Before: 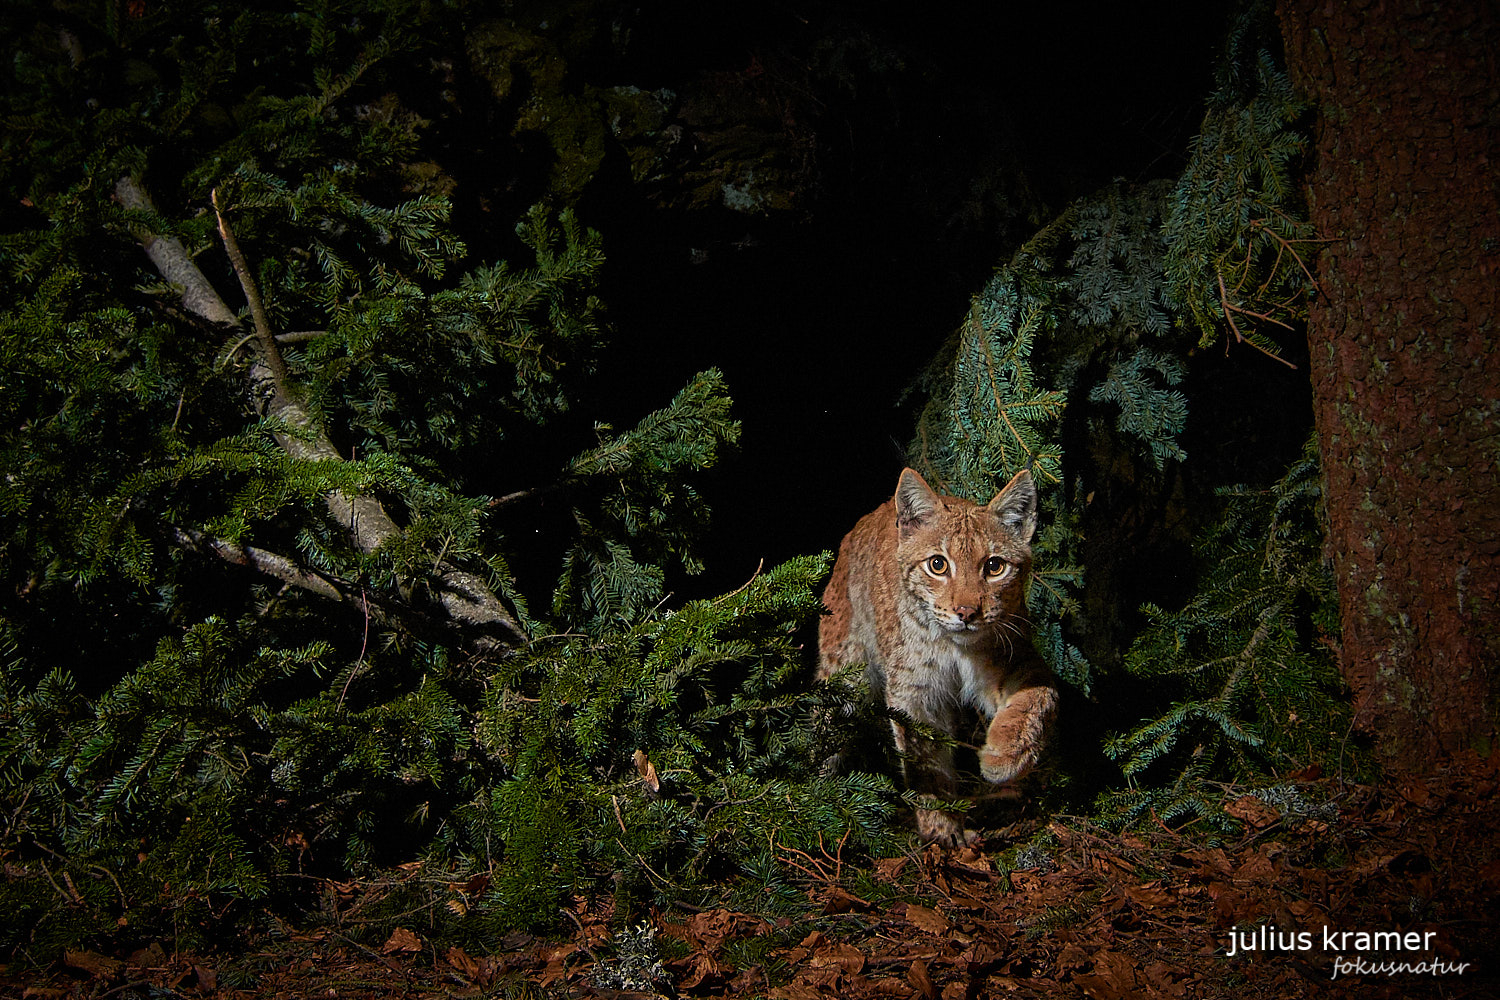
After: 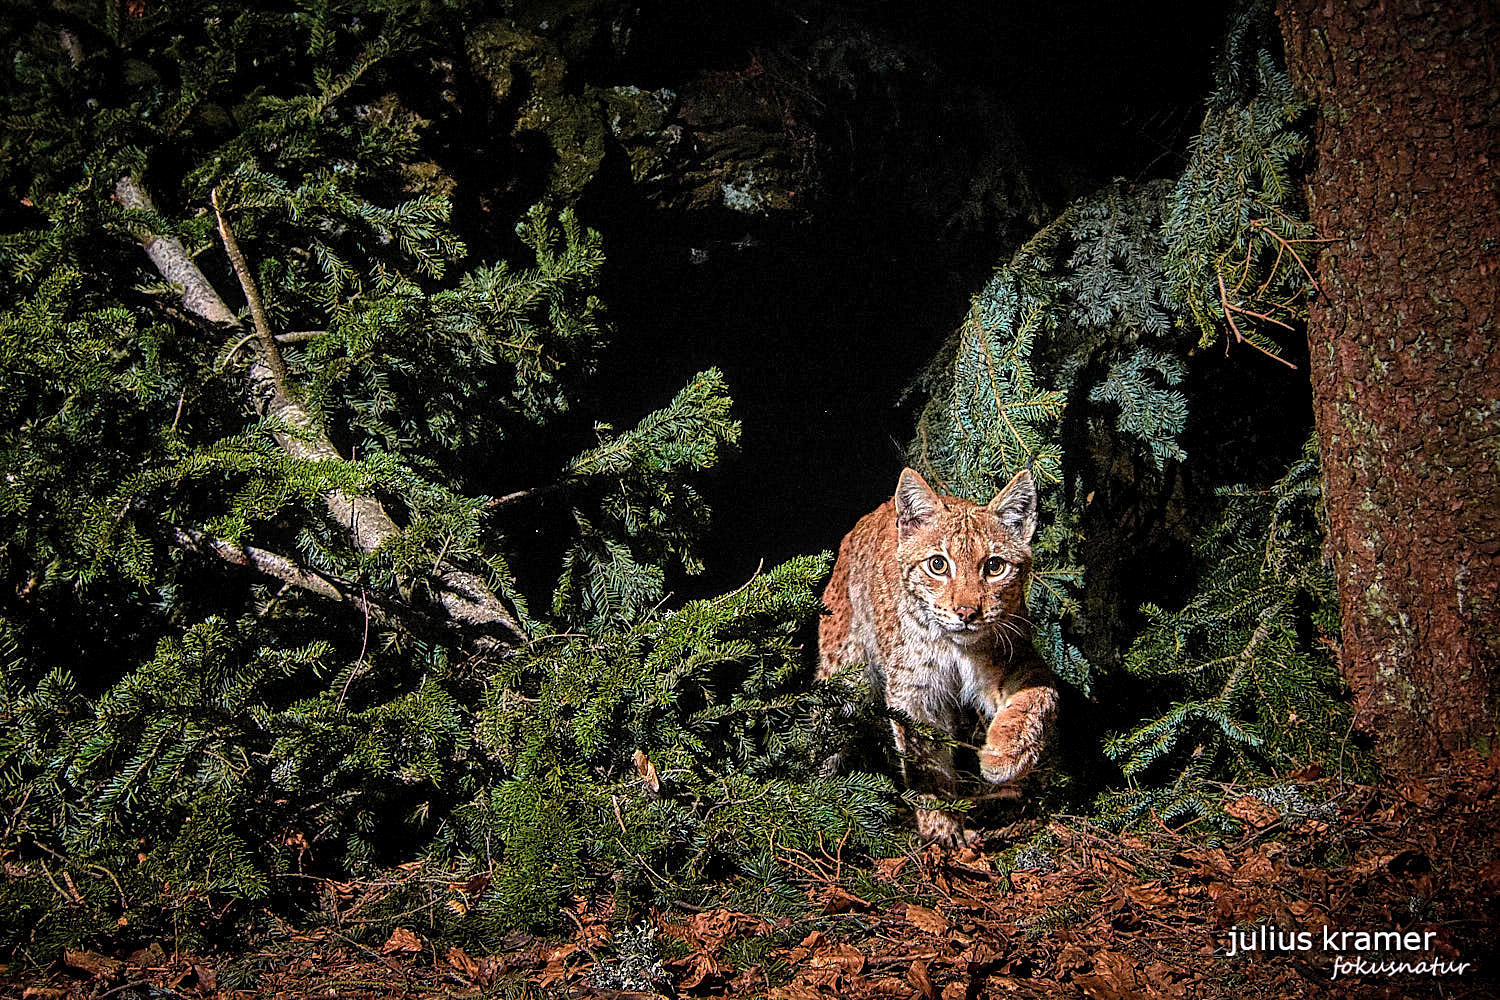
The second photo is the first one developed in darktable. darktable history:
shadows and highlights: shadows 37.27, highlights -28.18, soften with gaussian
local contrast: detail 150%
white balance: red 1.05, blue 1.072
exposure: black level correction 0, exposure 0.7 EV, compensate exposure bias true, compensate highlight preservation false
sharpen: on, module defaults
